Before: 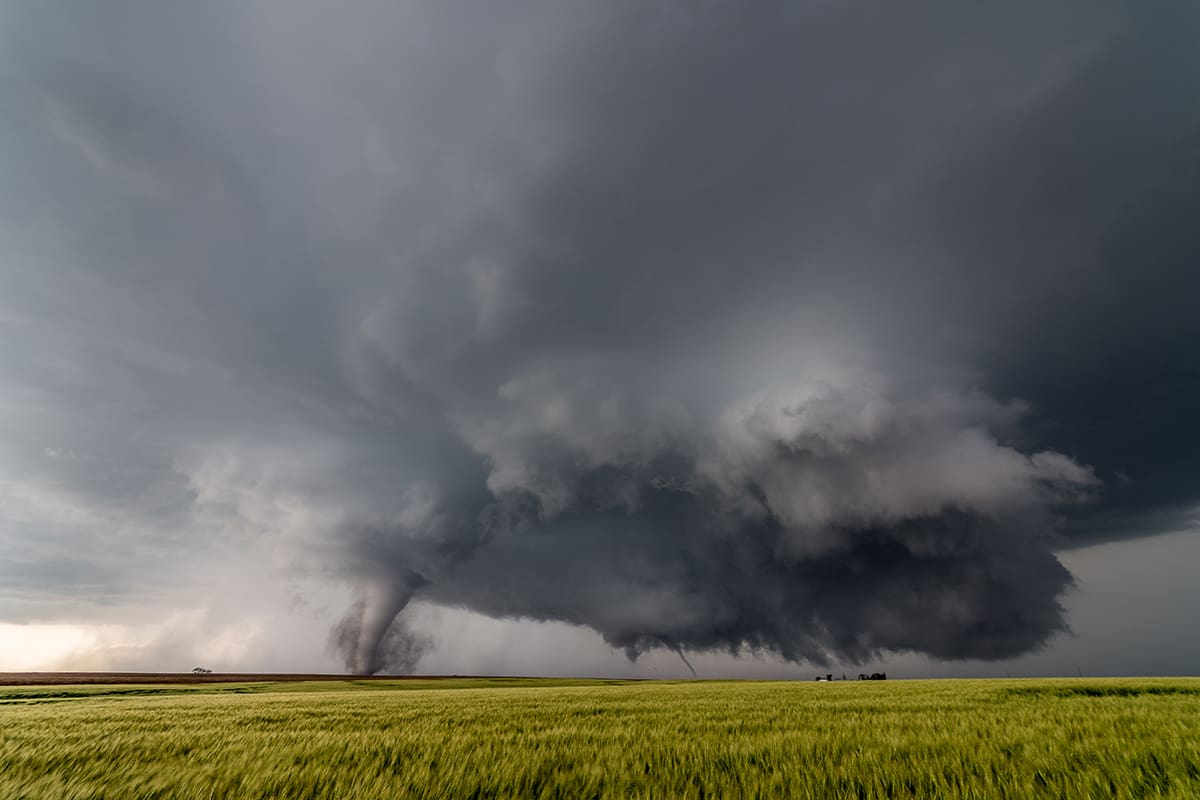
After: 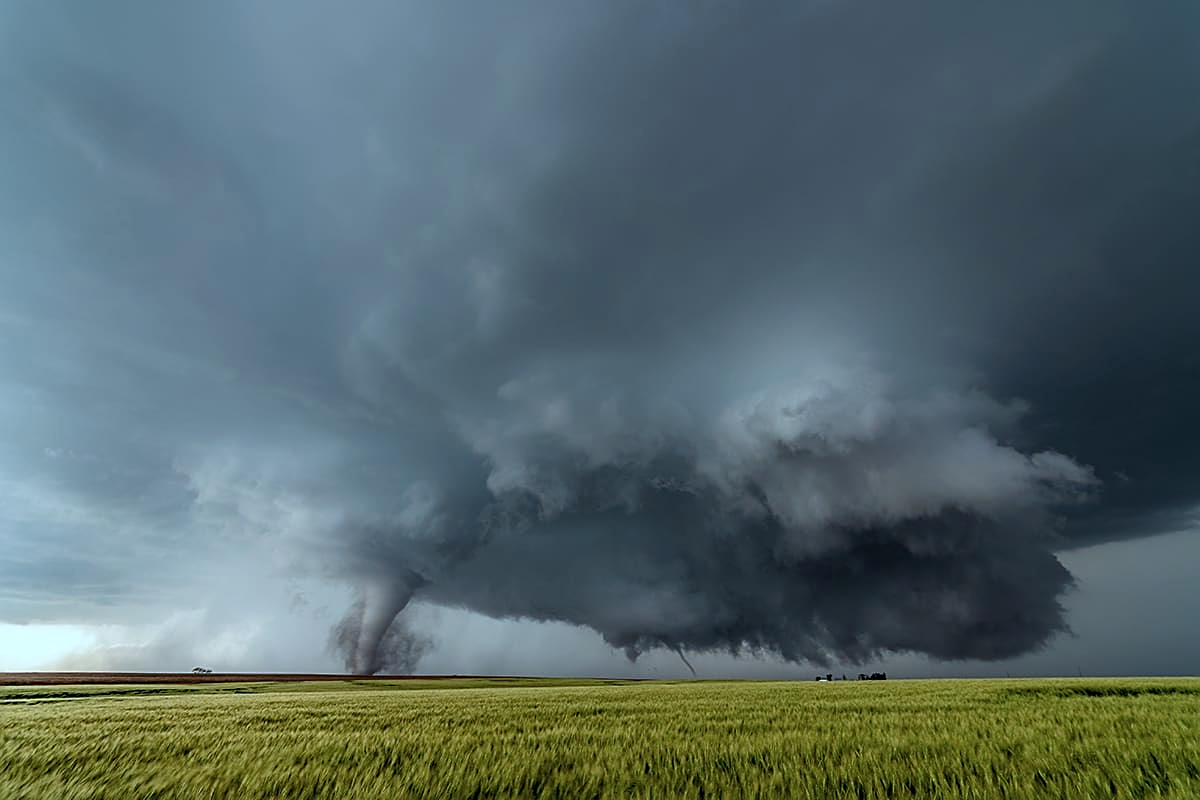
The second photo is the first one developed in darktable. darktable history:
sharpen: on, module defaults
color correction: highlights a* -11.71, highlights b* -15.58
